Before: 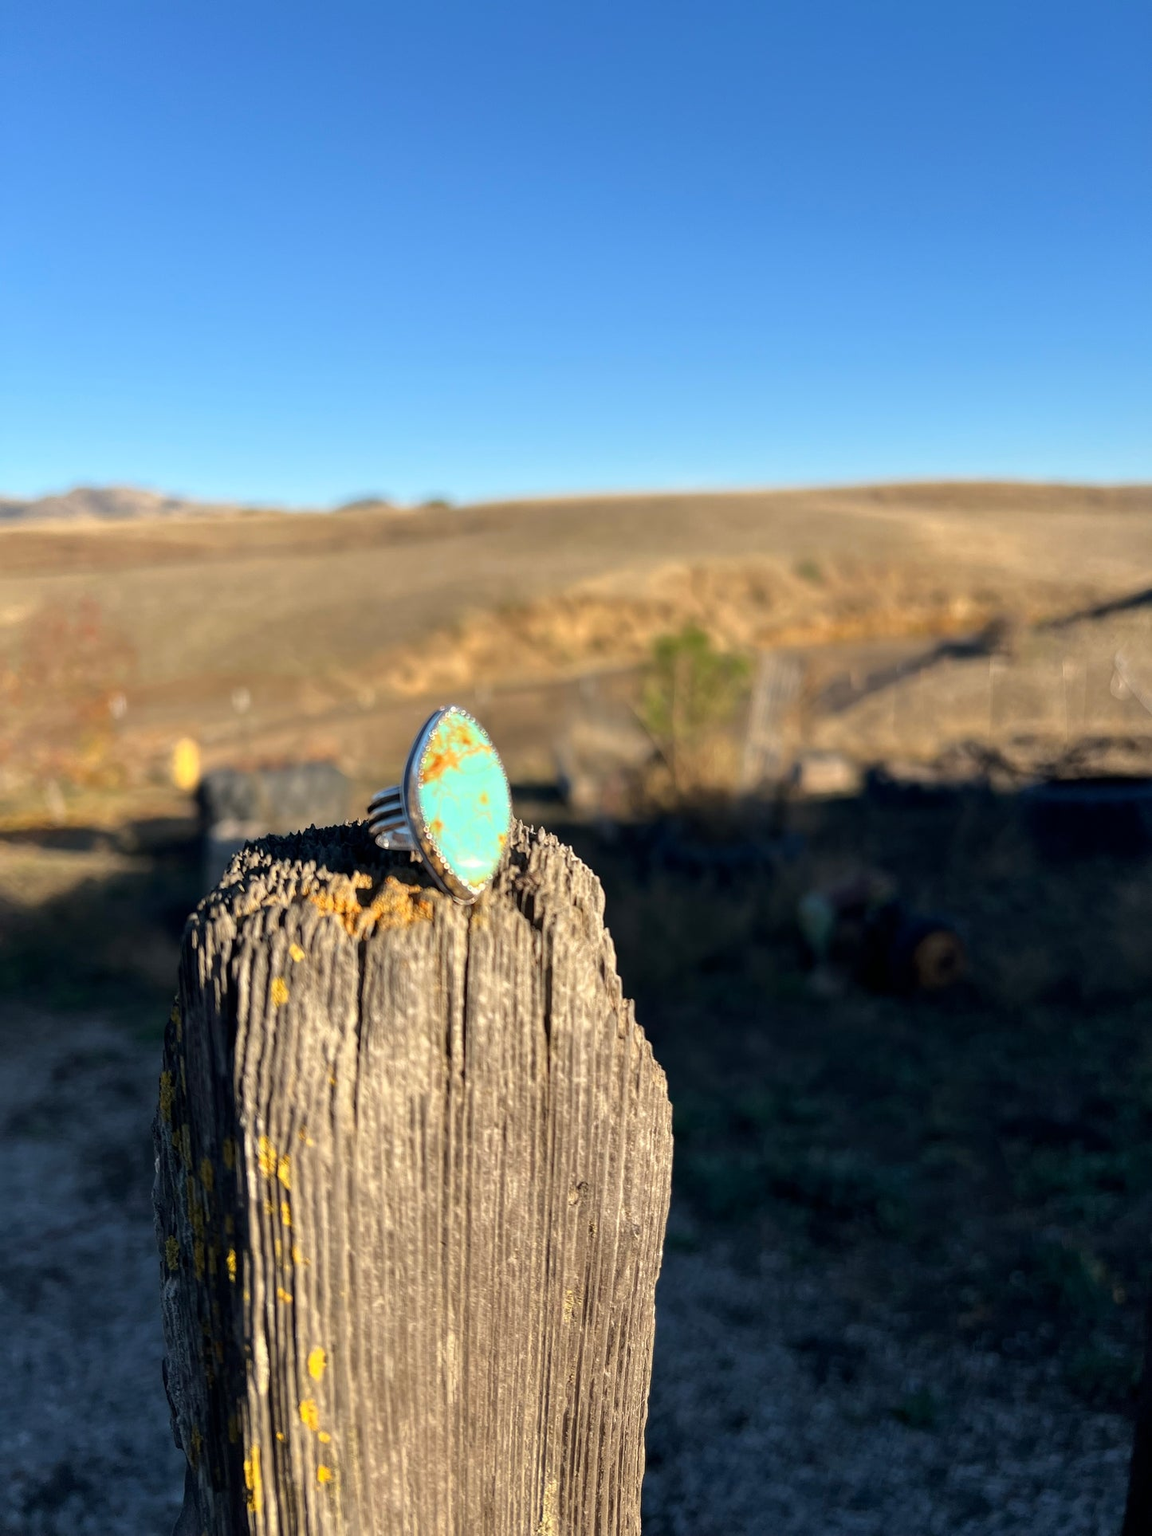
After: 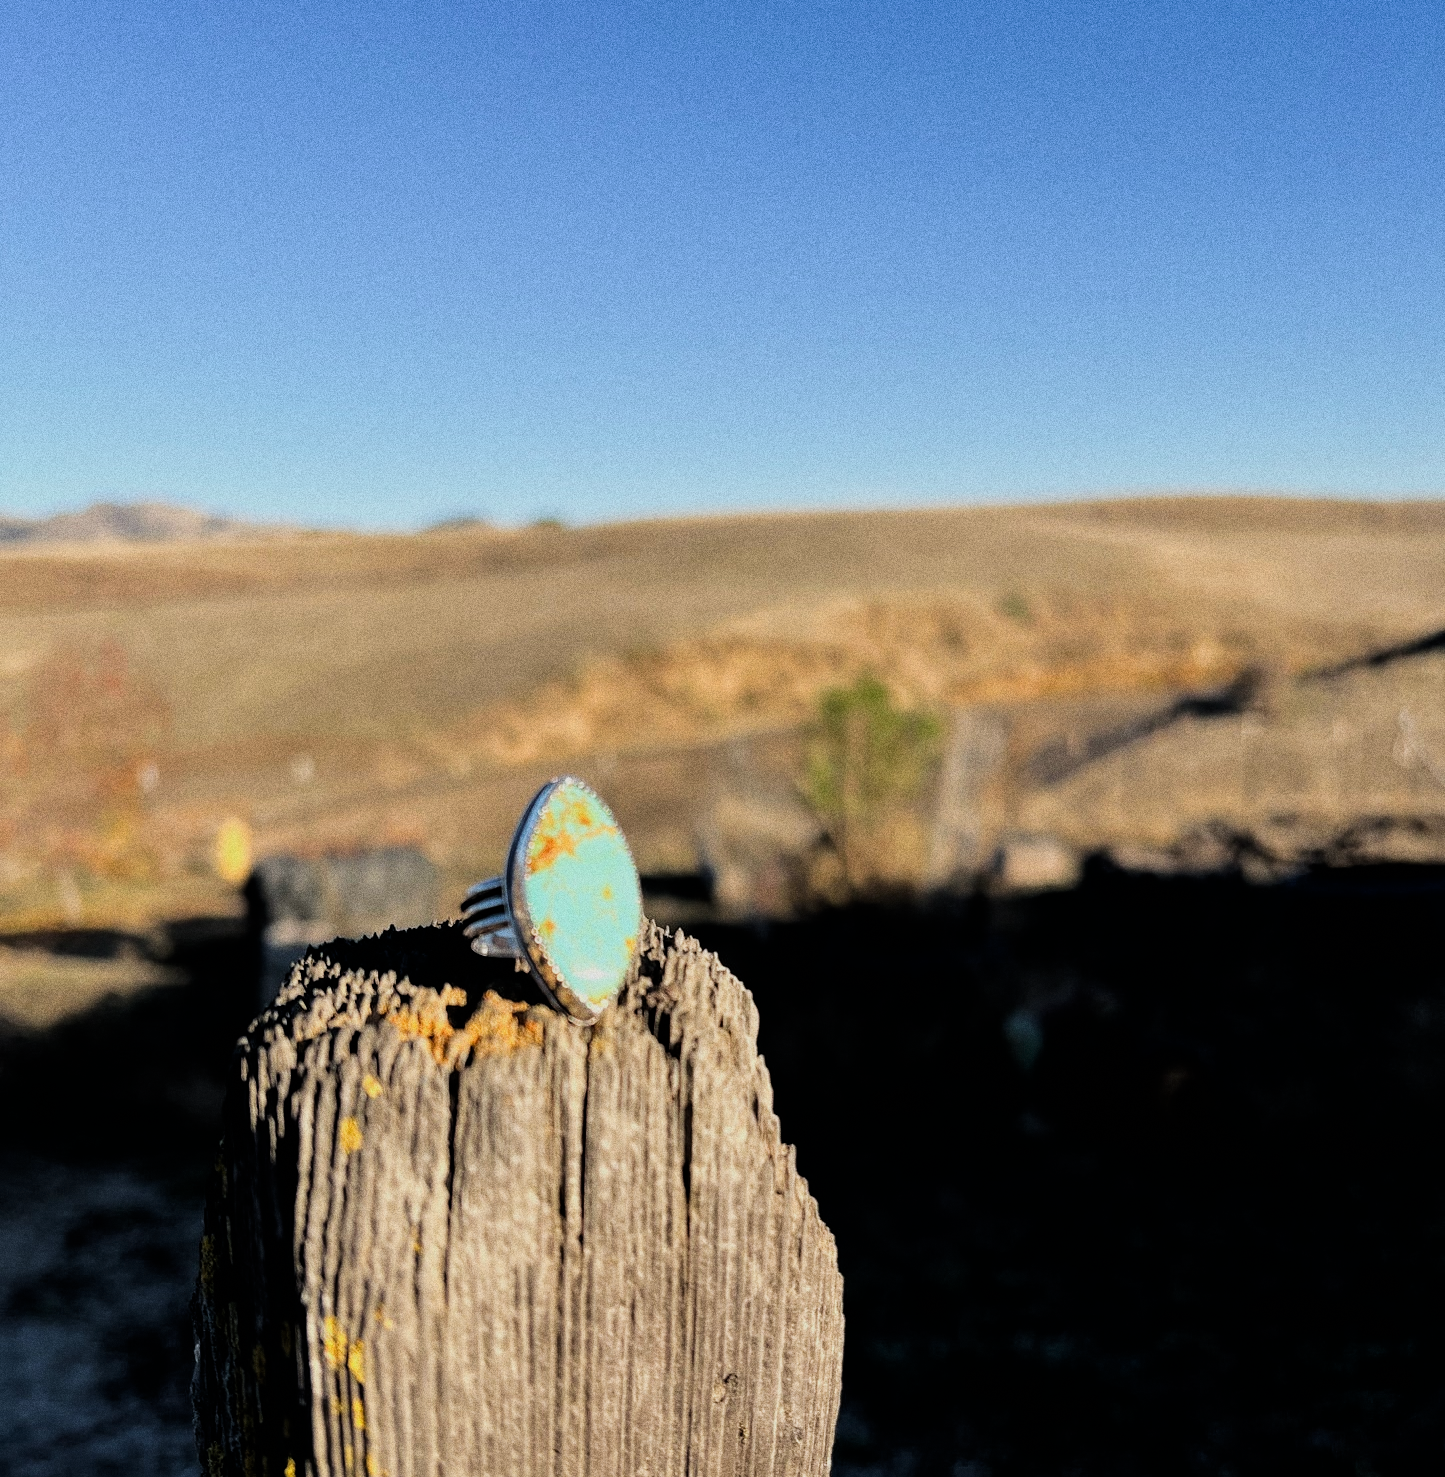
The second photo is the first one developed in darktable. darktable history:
crop: top 5.667%, bottom 17.637%
grain: coarseness 0.09 ISO, strength 40%
filmic rgb: black relative exposure -5 EV, hardness 2.88, contrast 1.2, highlights saturation mix -30%
